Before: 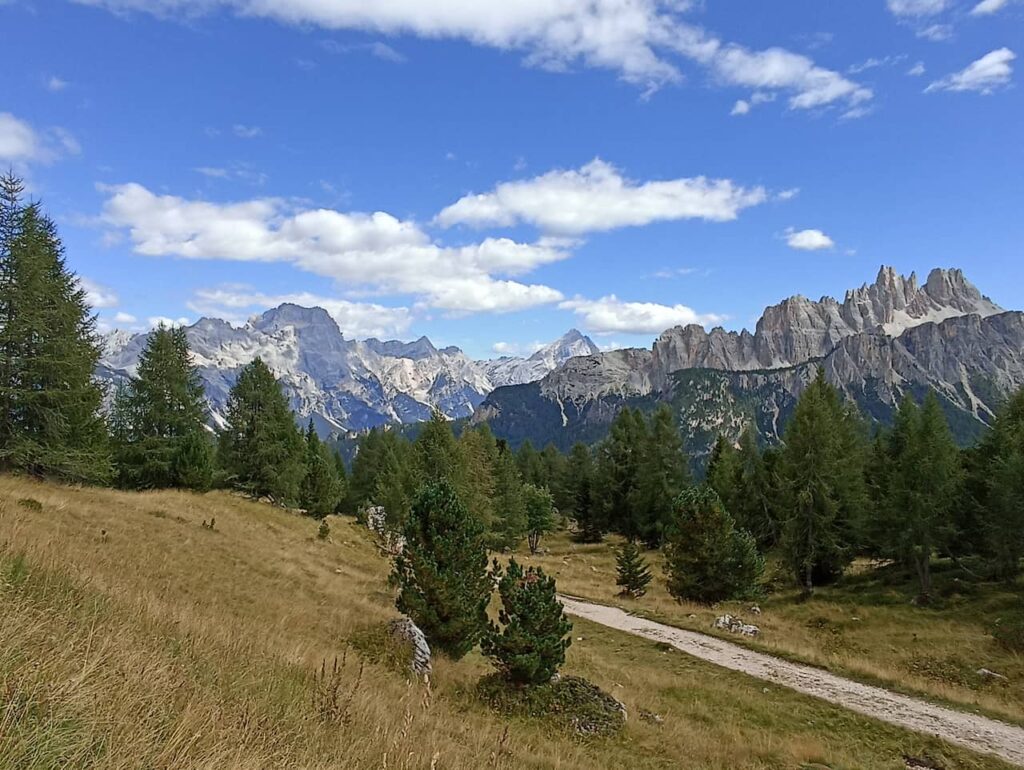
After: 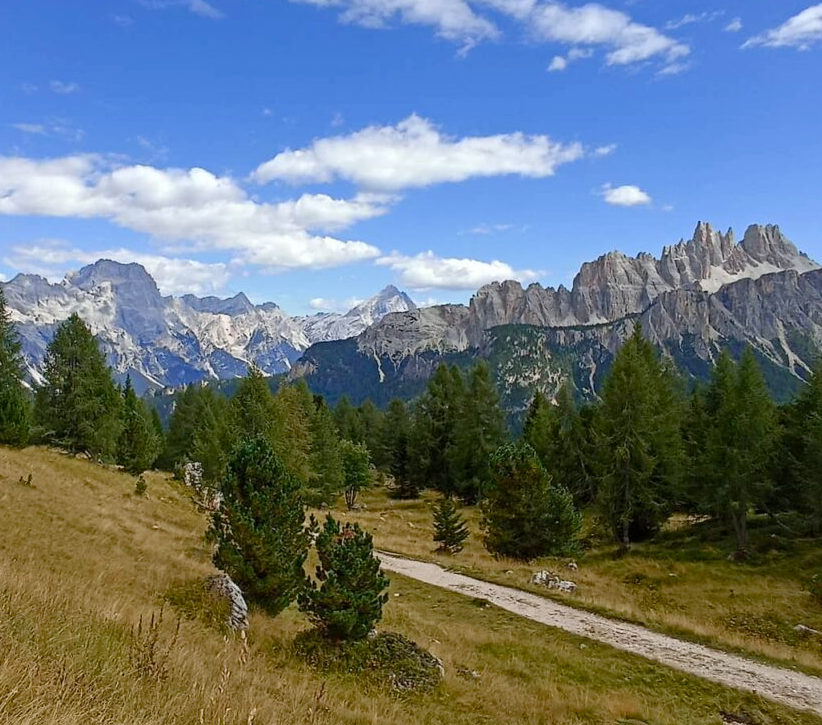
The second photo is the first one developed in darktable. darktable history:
crop and rotate: left 17.959%, top 5.771%, right 1.742%
color balance rgb: perceptual saturation grading › global saturation 20%, perceptual saturation grading › highlights -25%, perceptual saturation grading › shadows 25%
